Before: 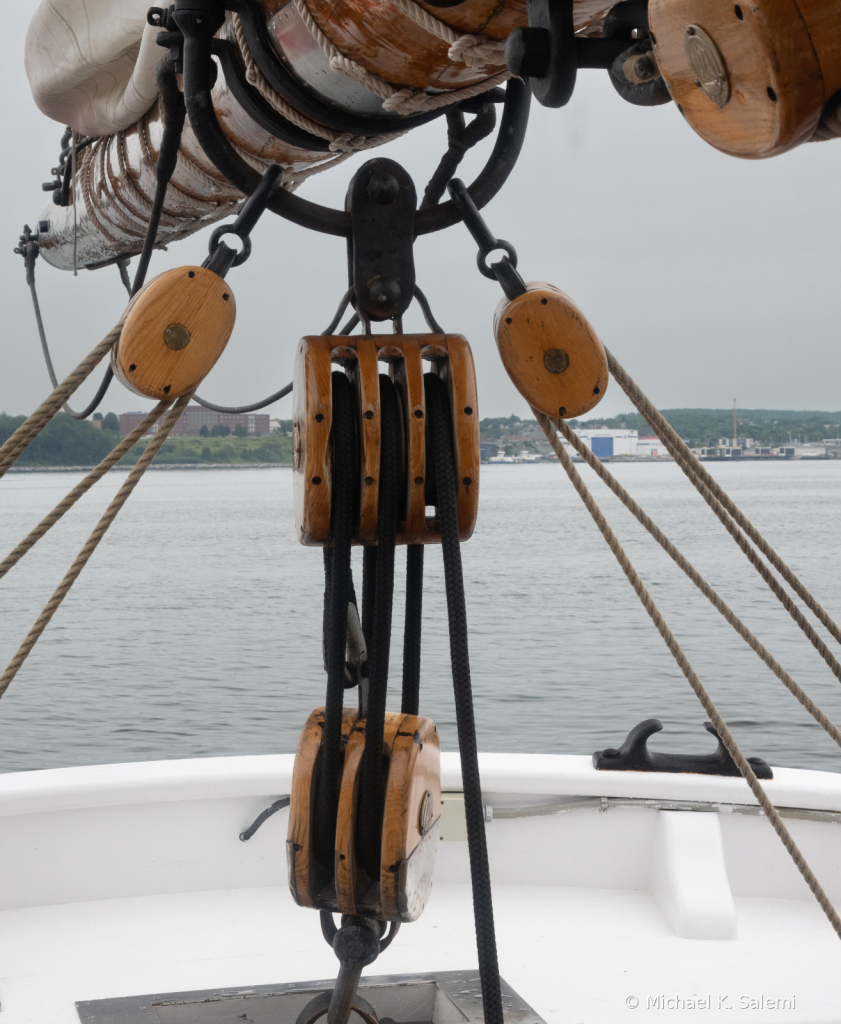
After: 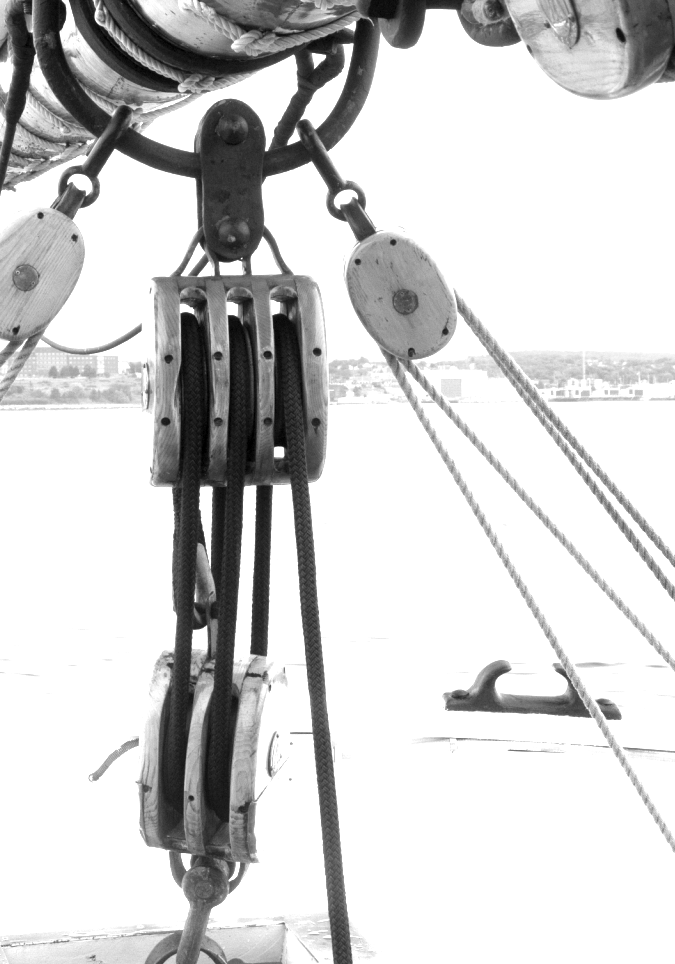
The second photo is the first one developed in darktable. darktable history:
monochrome: size 3.1
crop and rotate: left 17.959%, top 5.771%, right 1.742%
white balance: red 0.974, blue 1.044
exposure: black level correction 0.001, exposure 2 EV, compensate highlight preservation false
